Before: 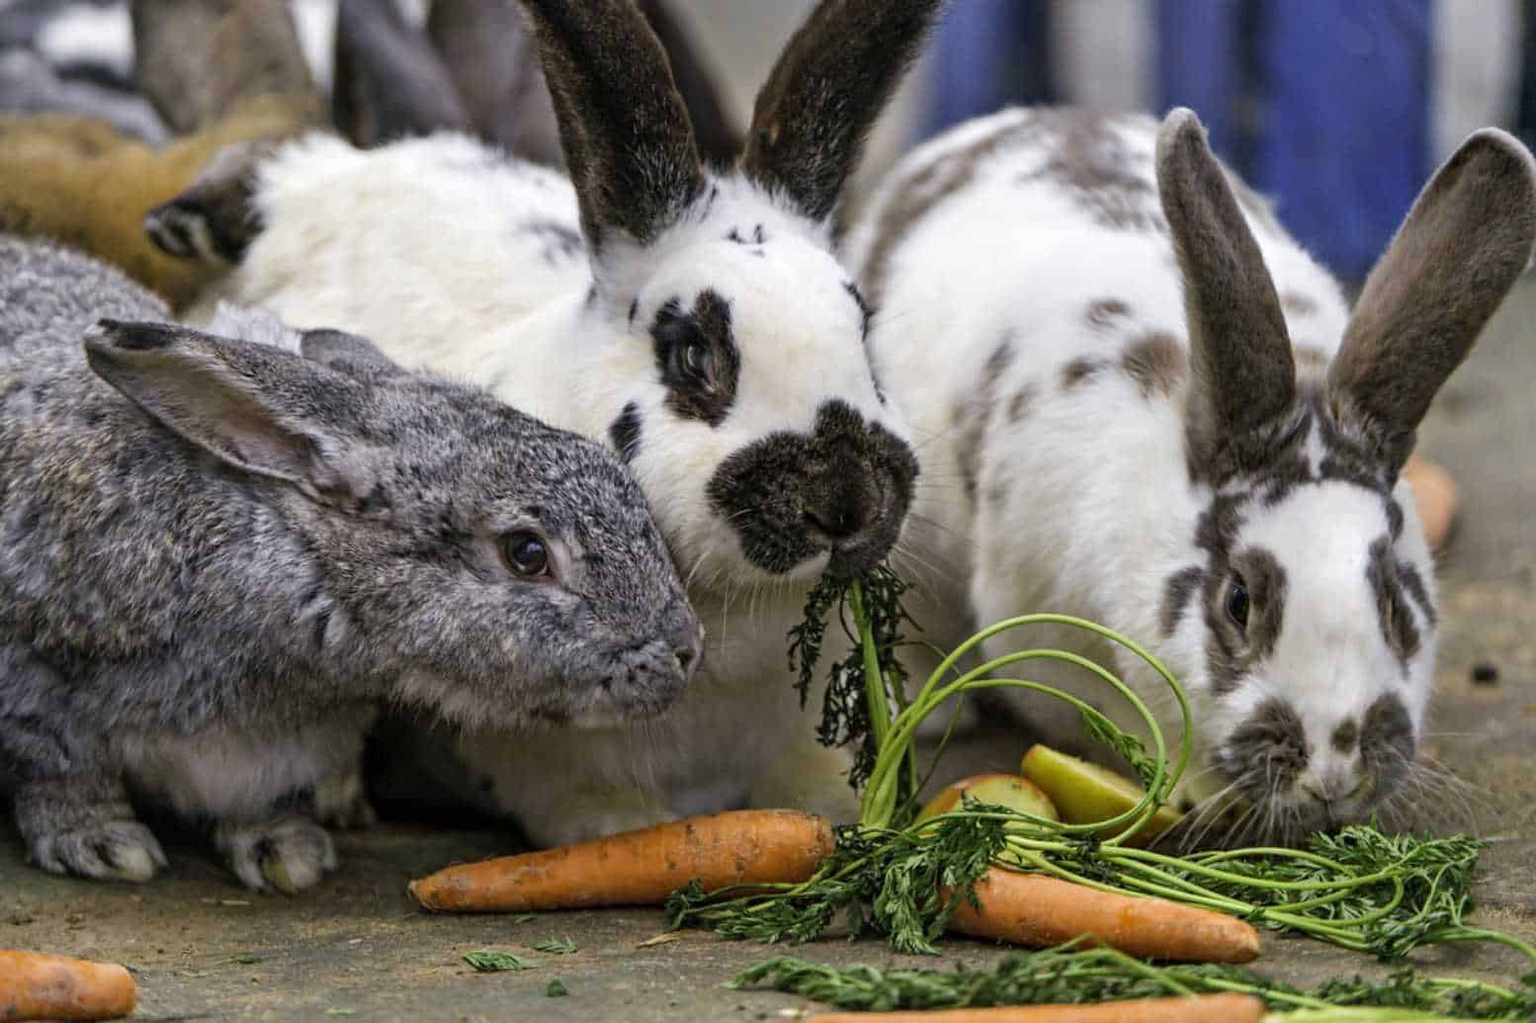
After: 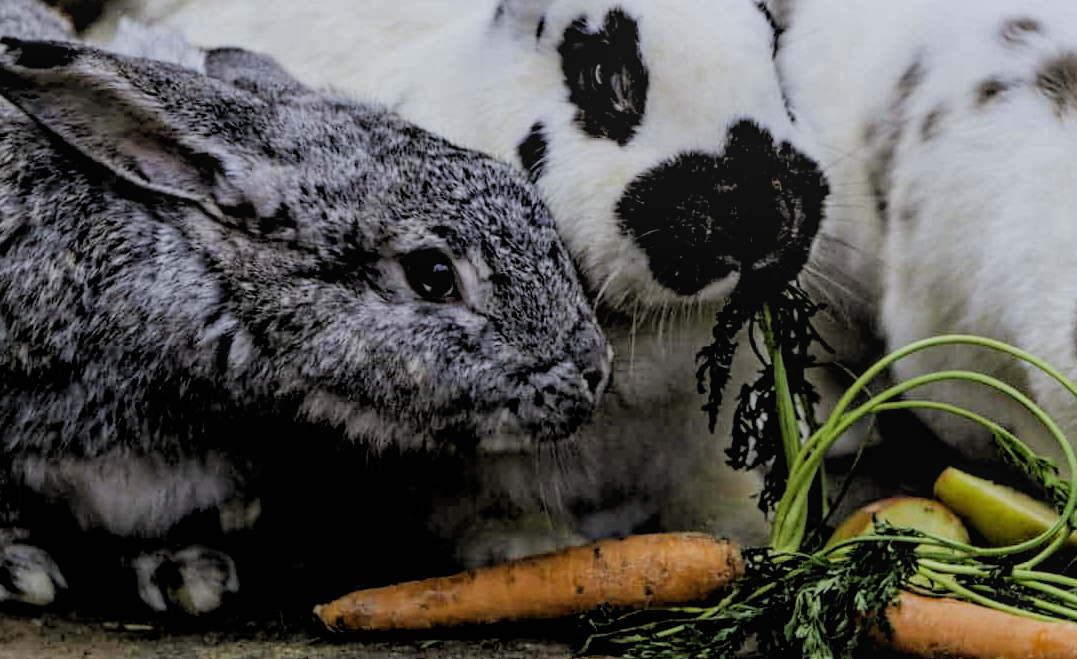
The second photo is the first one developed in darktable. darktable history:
crop: left 6.488%, top 27.668%, right 24.183%, bottom 8.656%
white balance: red 0.967, blue 1.049
local contrast: detail 110%
filmic rgb: black relative exposure -7.65 EV, white relative exposure 4.56 EV, hardness 3.61, contrast 1.05
rgb levels: levels [[0.034, 0.472, 0.904], [0, 0.5, 1], [0, 0.5, 1]]
